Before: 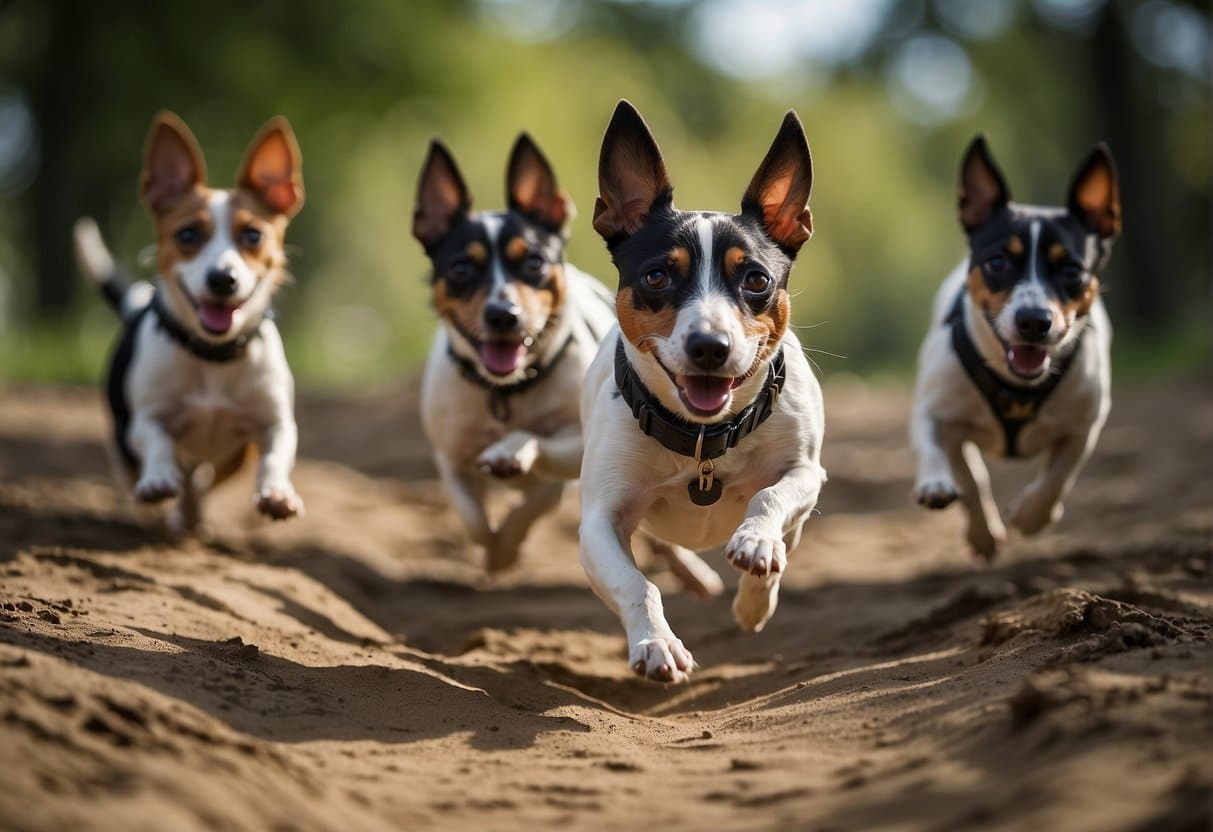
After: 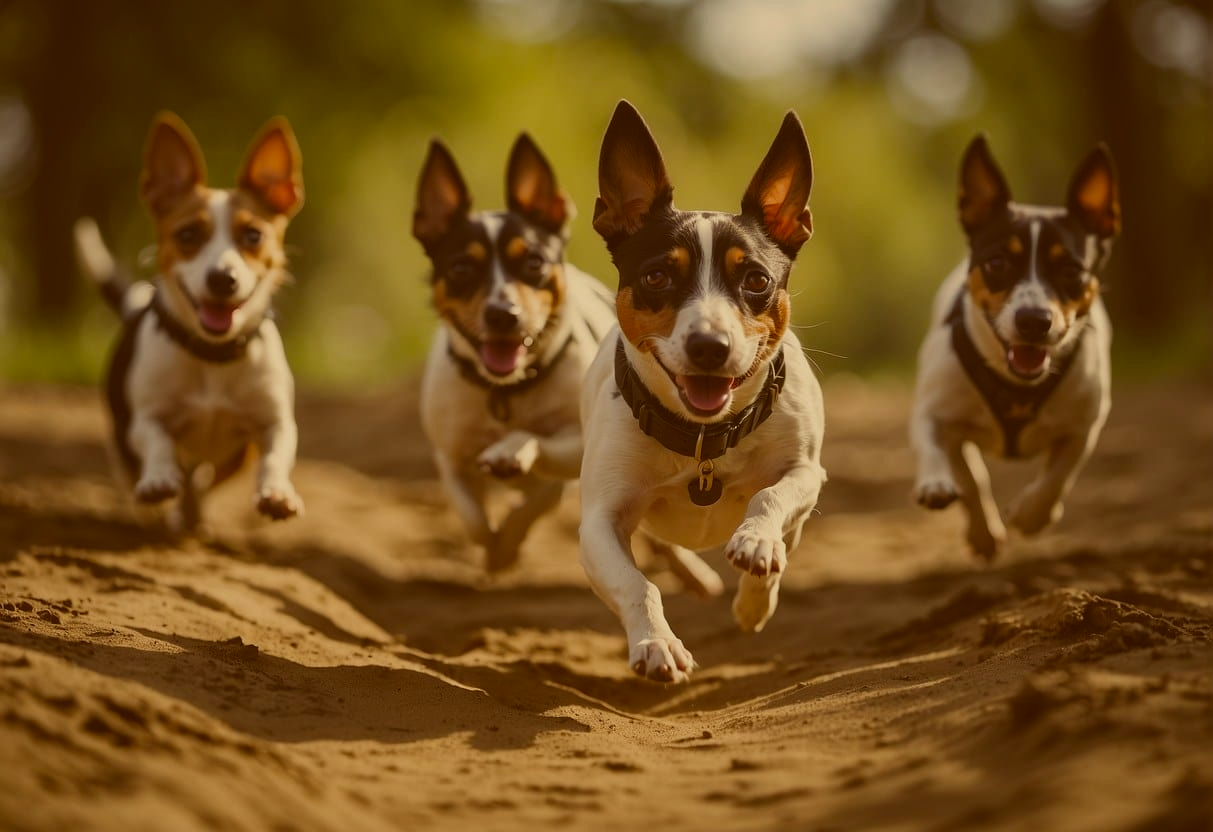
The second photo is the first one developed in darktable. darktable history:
color balance: lift [1.007, 1, 1, 1], gamma [1.097, 1, 1, 1]
color calibration: illuminant same as pipeline (D50), adaptation none (bypass)
color correction: highlights a* 1.12, highlights b* 24.26, shadows a* 15.58, shadows b* 24.26
exposure: black level correction 0, exposure -0.766 EV, compensate highlight preservation false
